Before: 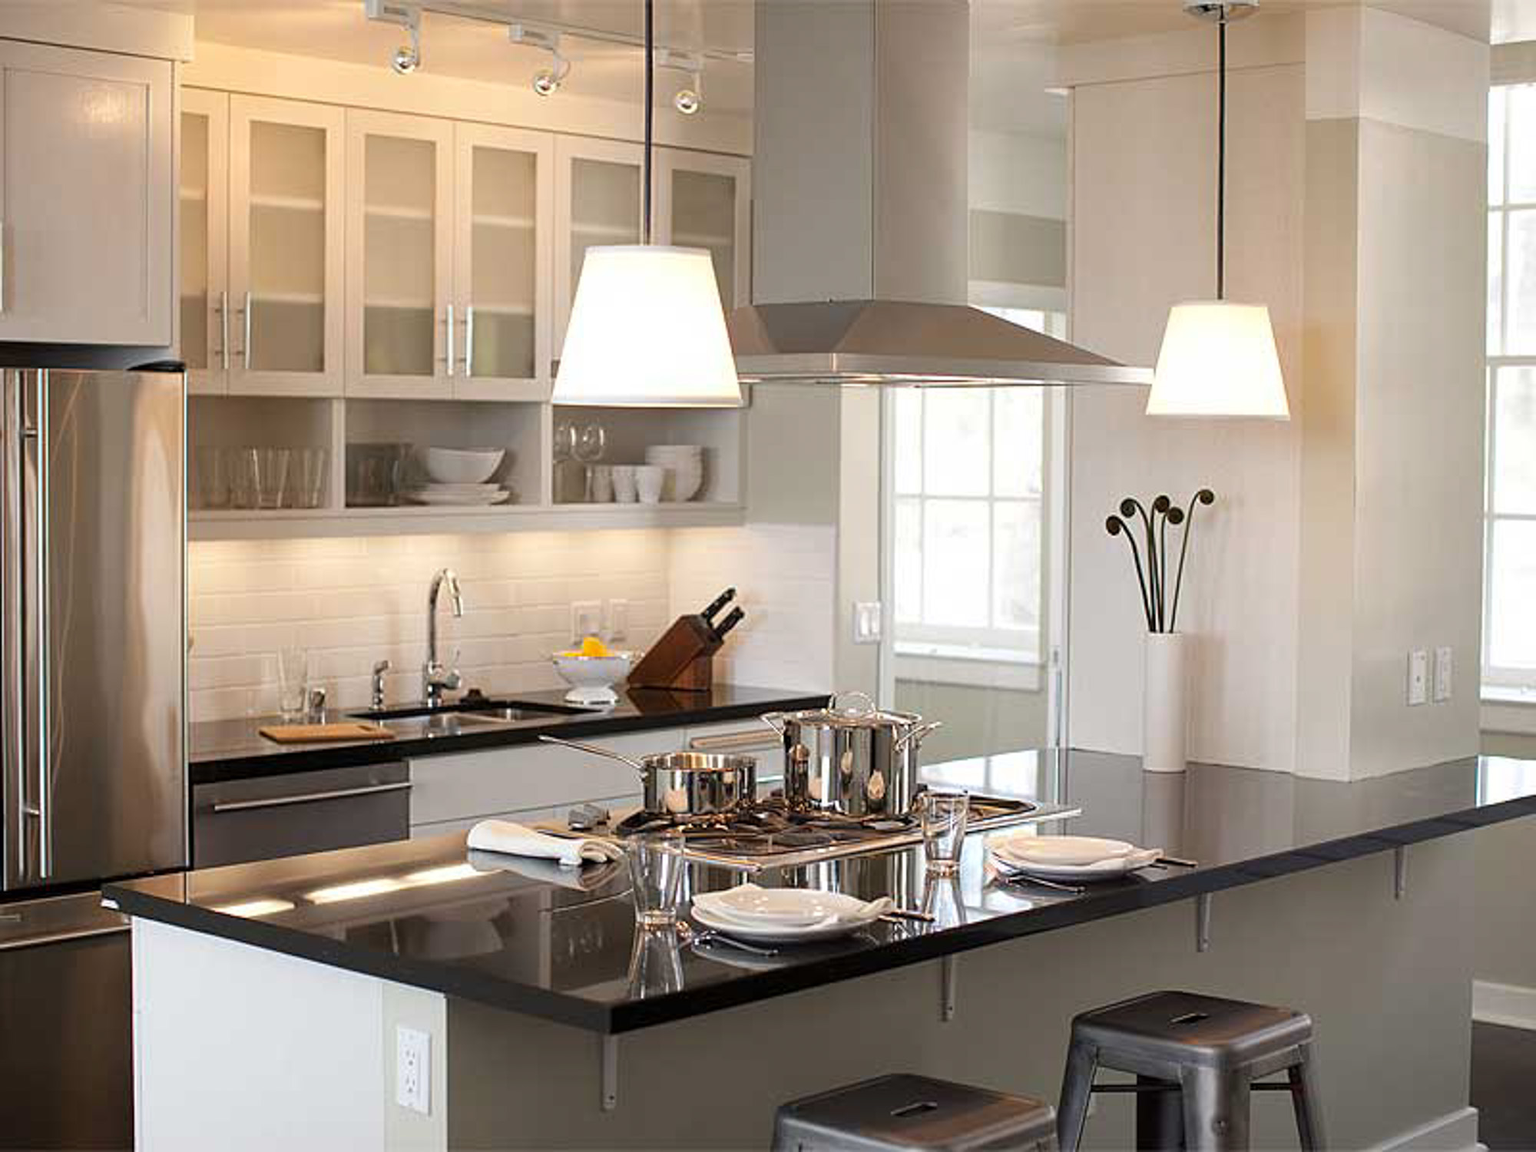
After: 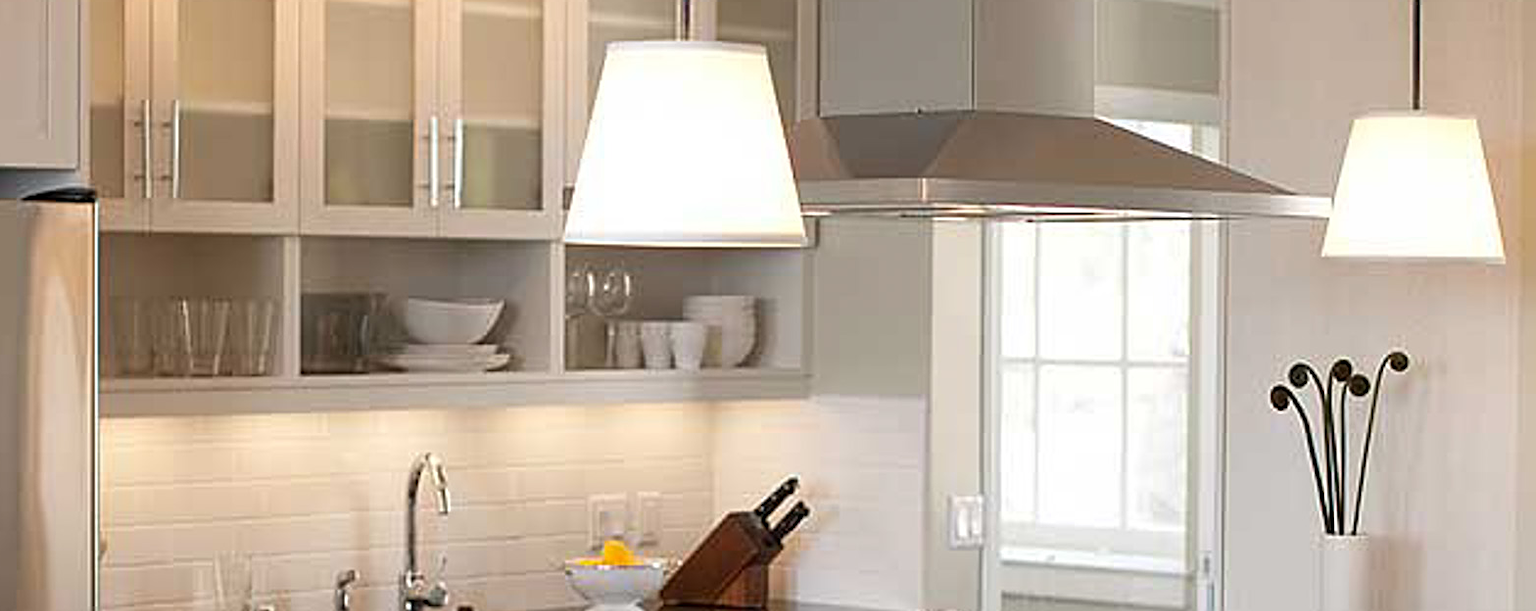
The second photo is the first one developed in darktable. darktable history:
sharpen: on, module defaults
crop: left 7.15%, top 18.598%, right 14.448%, bottom 39.793%
